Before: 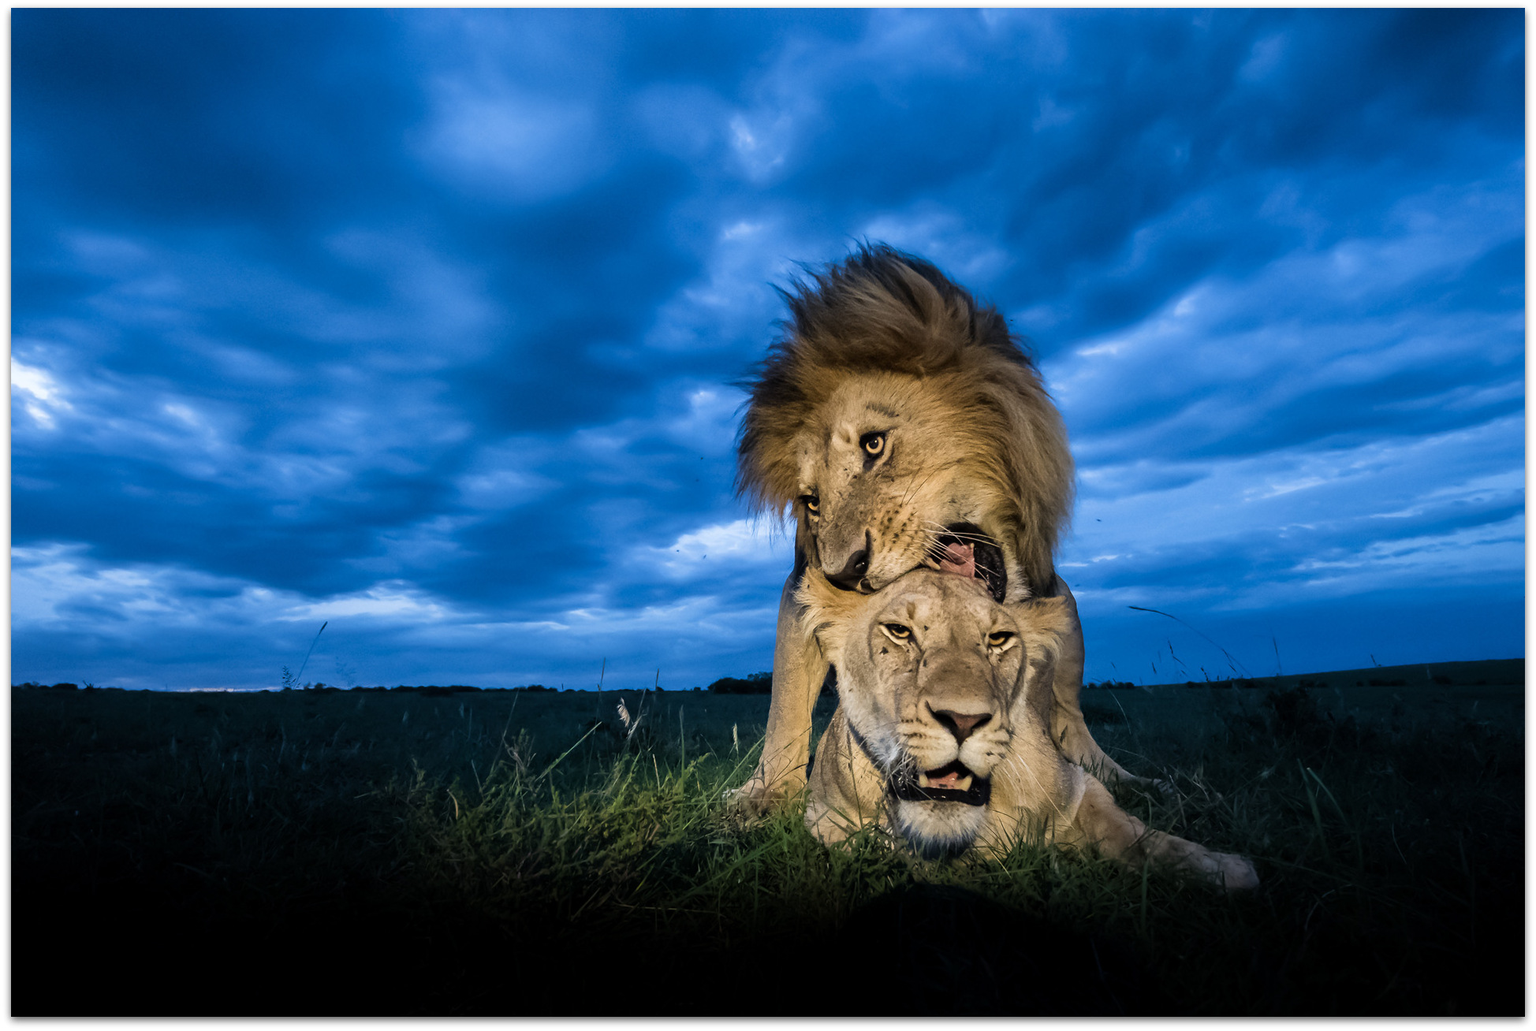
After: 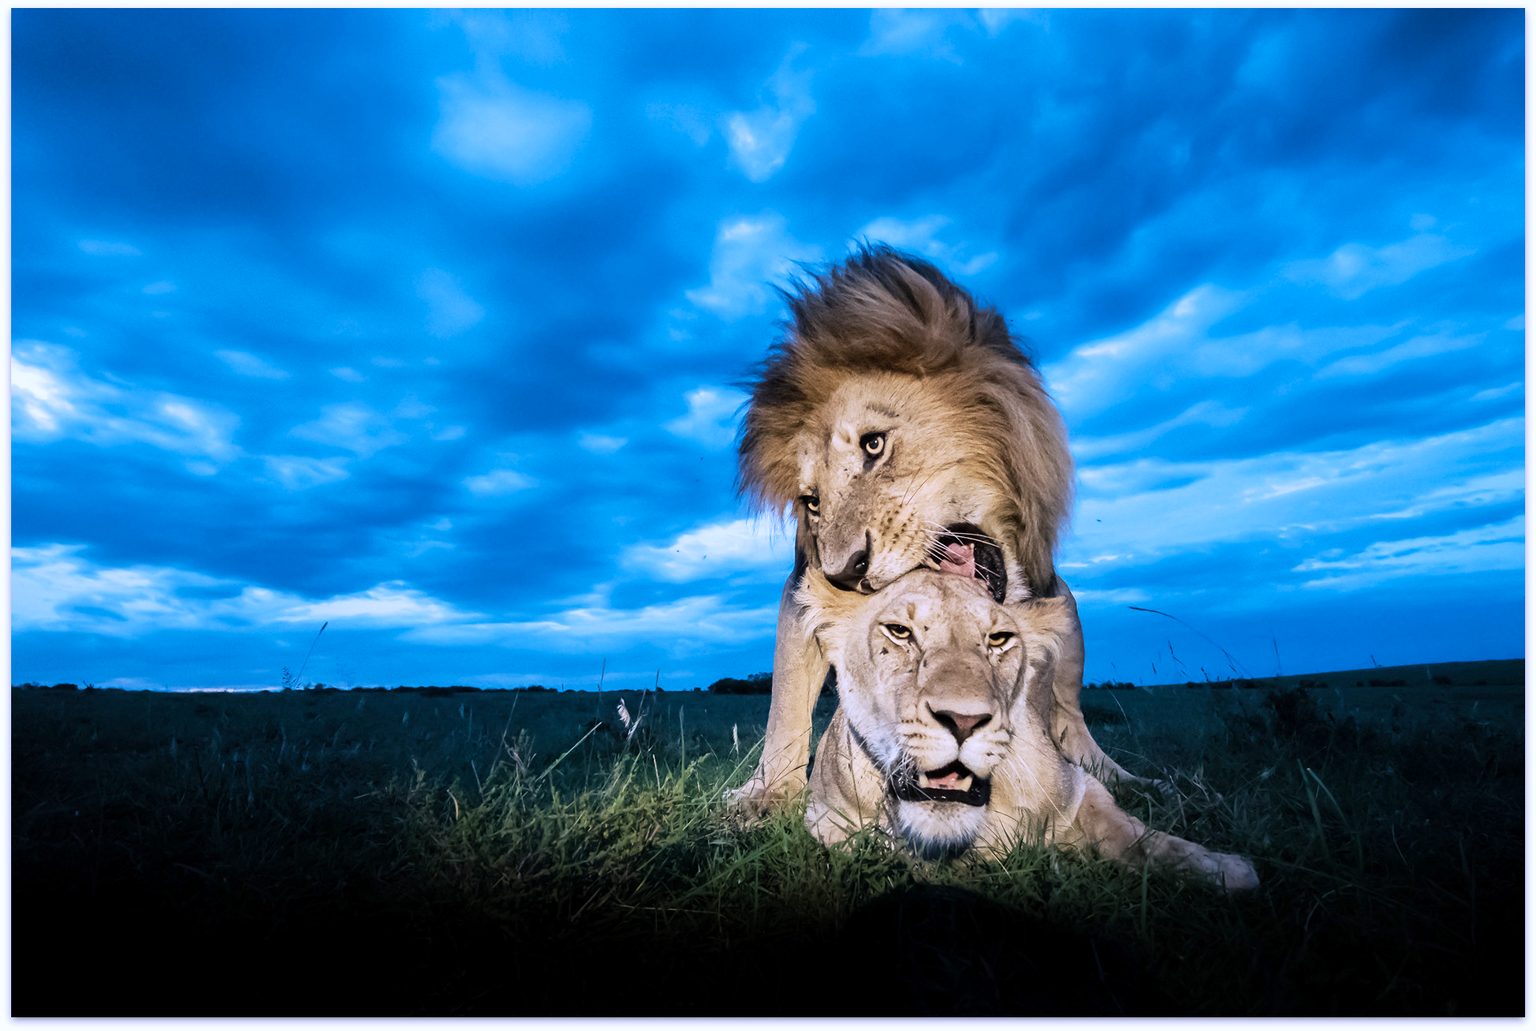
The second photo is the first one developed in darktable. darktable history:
base curve: curves: ch0 [(0, 0) (0.208, 0.289) (0.578, 0.729) (1, 1)]
color correction: highlights a* 4.47, highlights b* -21.39
